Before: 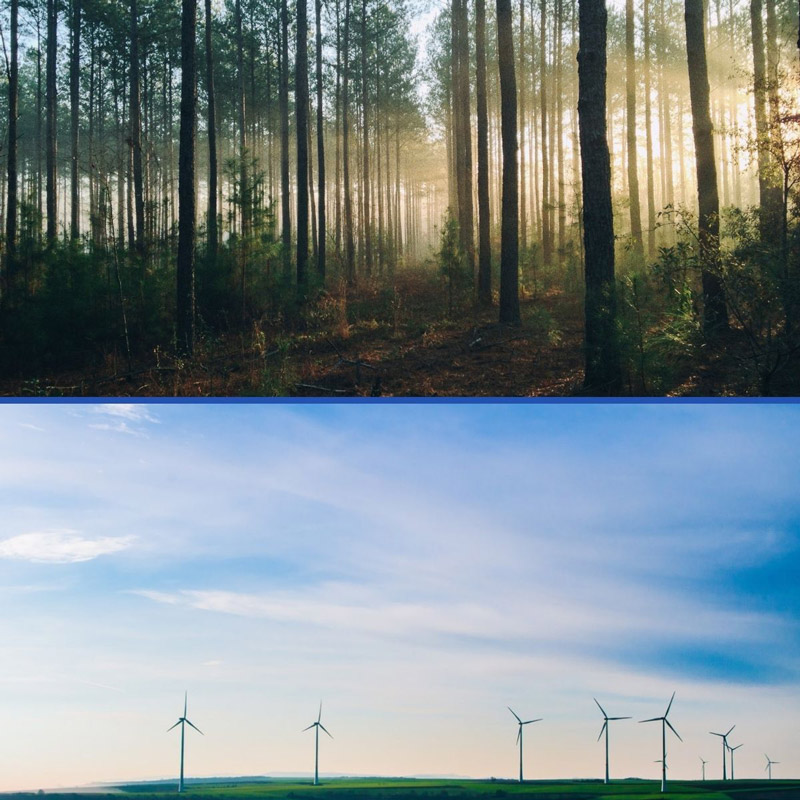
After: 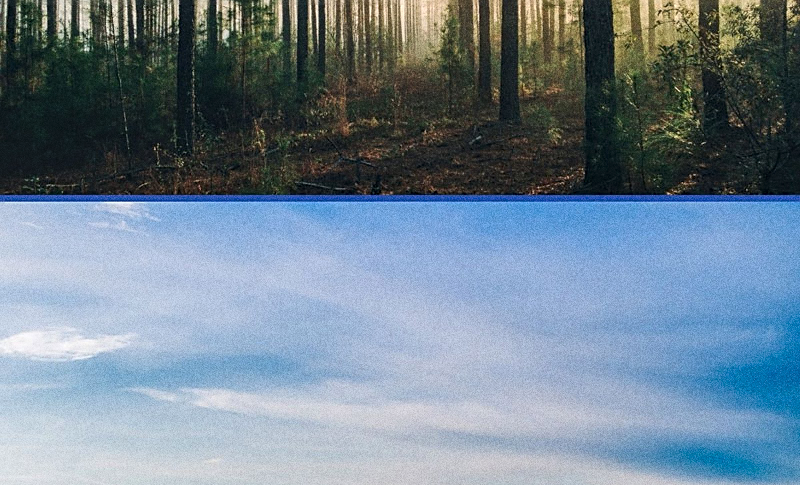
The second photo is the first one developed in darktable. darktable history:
shadows and highlights: soften with gaussian
crop and rotate: top 25.357%, bottom 13.942%
grain: coarseness 0.09 ISO, strength 40%
sharpen: on, module defaults
local contrast: on, module defaults
